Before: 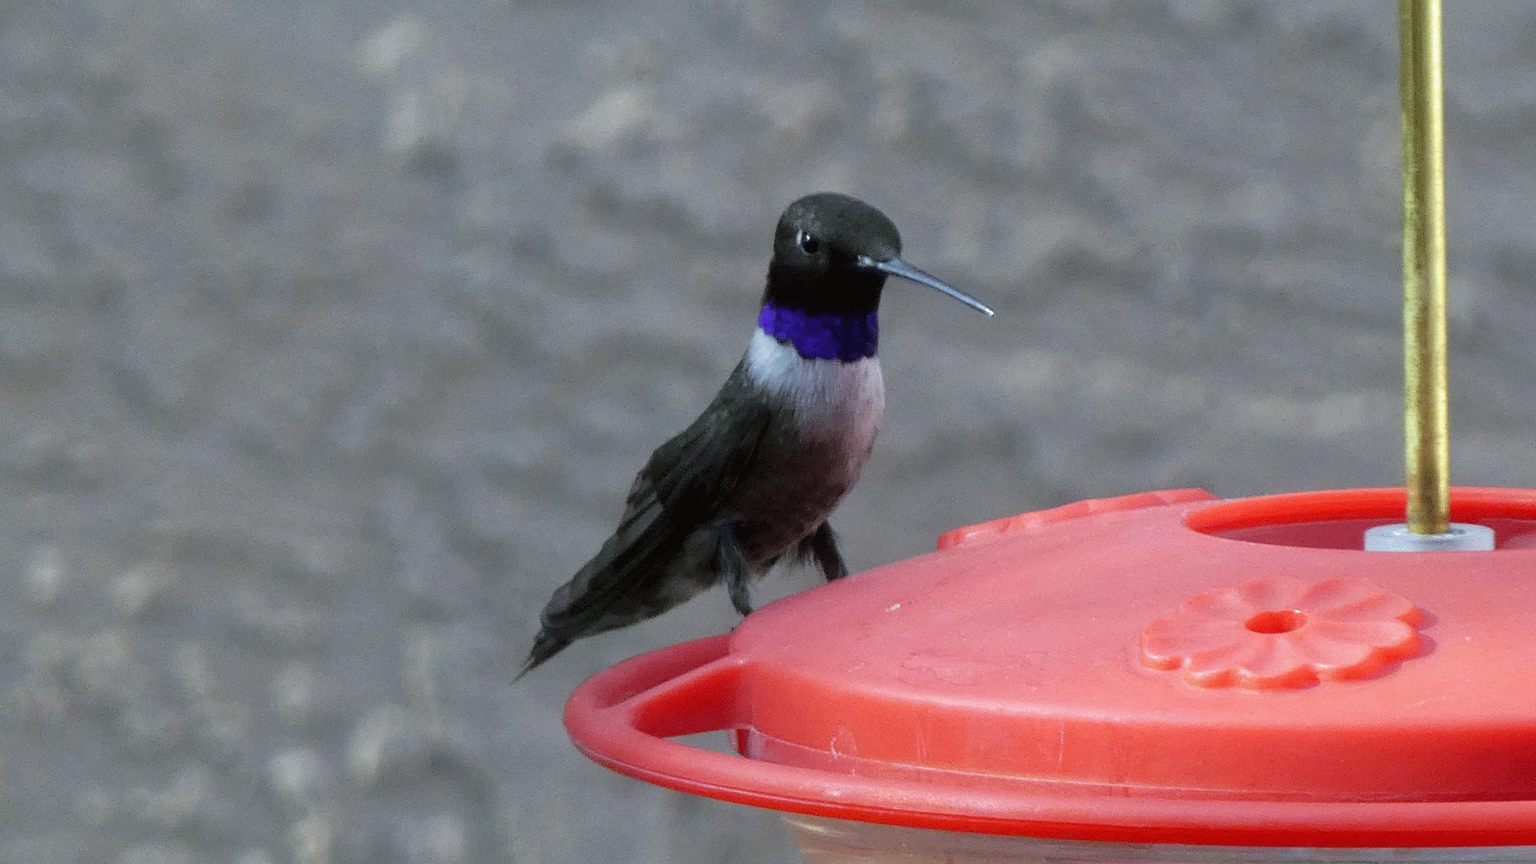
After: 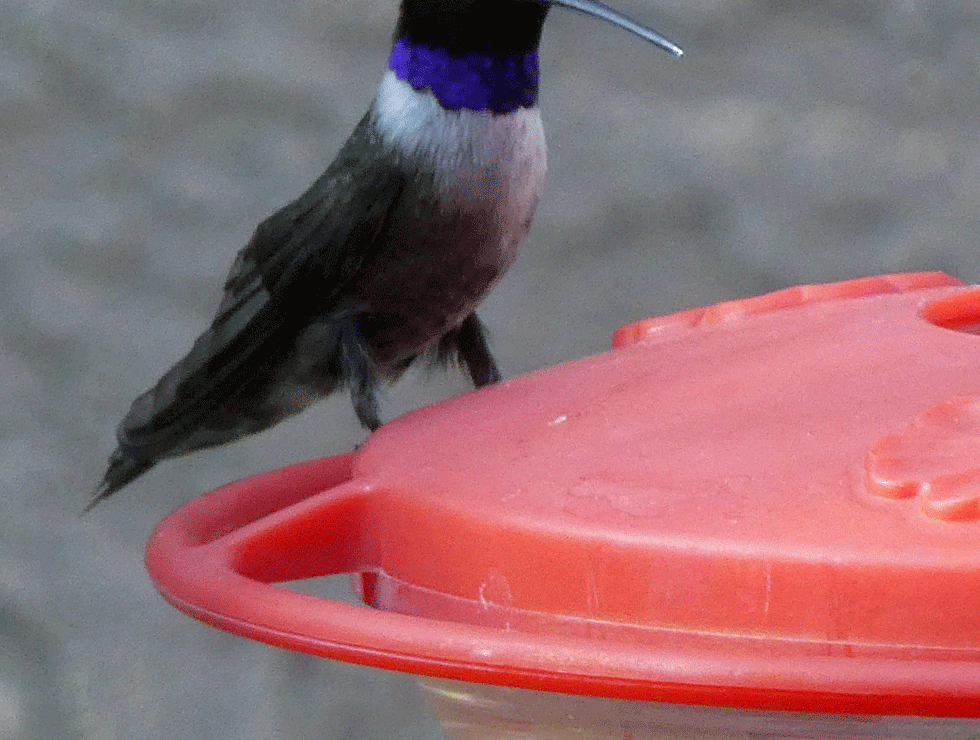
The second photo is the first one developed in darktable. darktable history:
crop and rotate: left 29.128%, top 31.478%, right 19.83%
